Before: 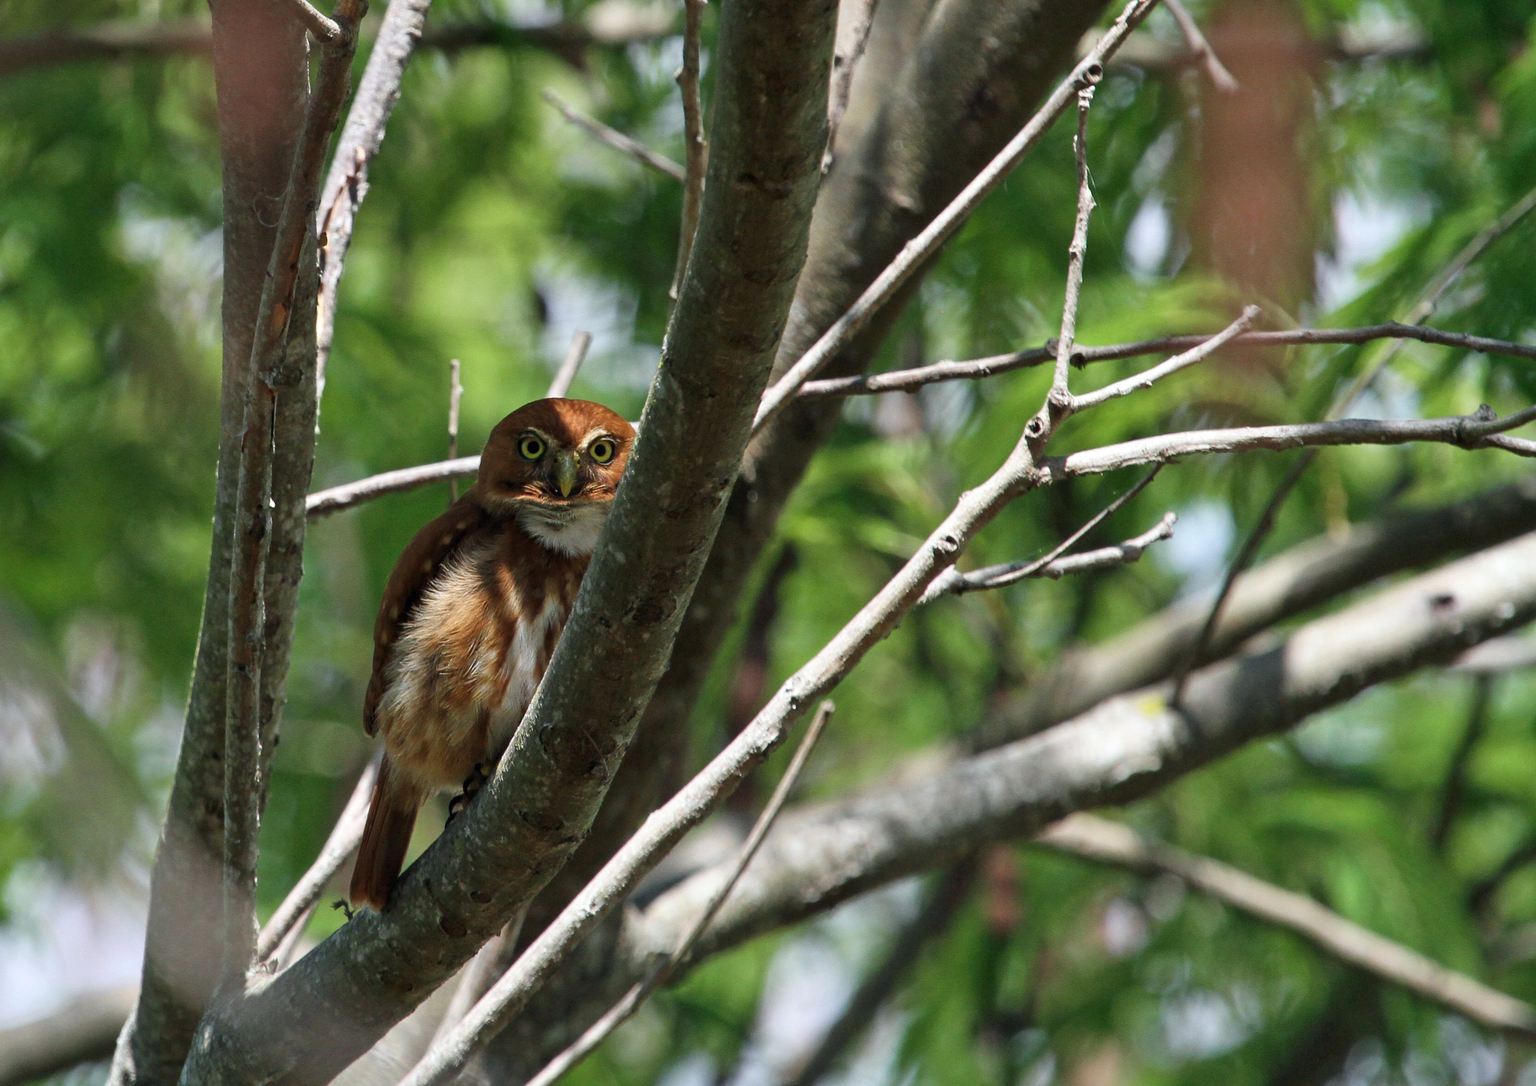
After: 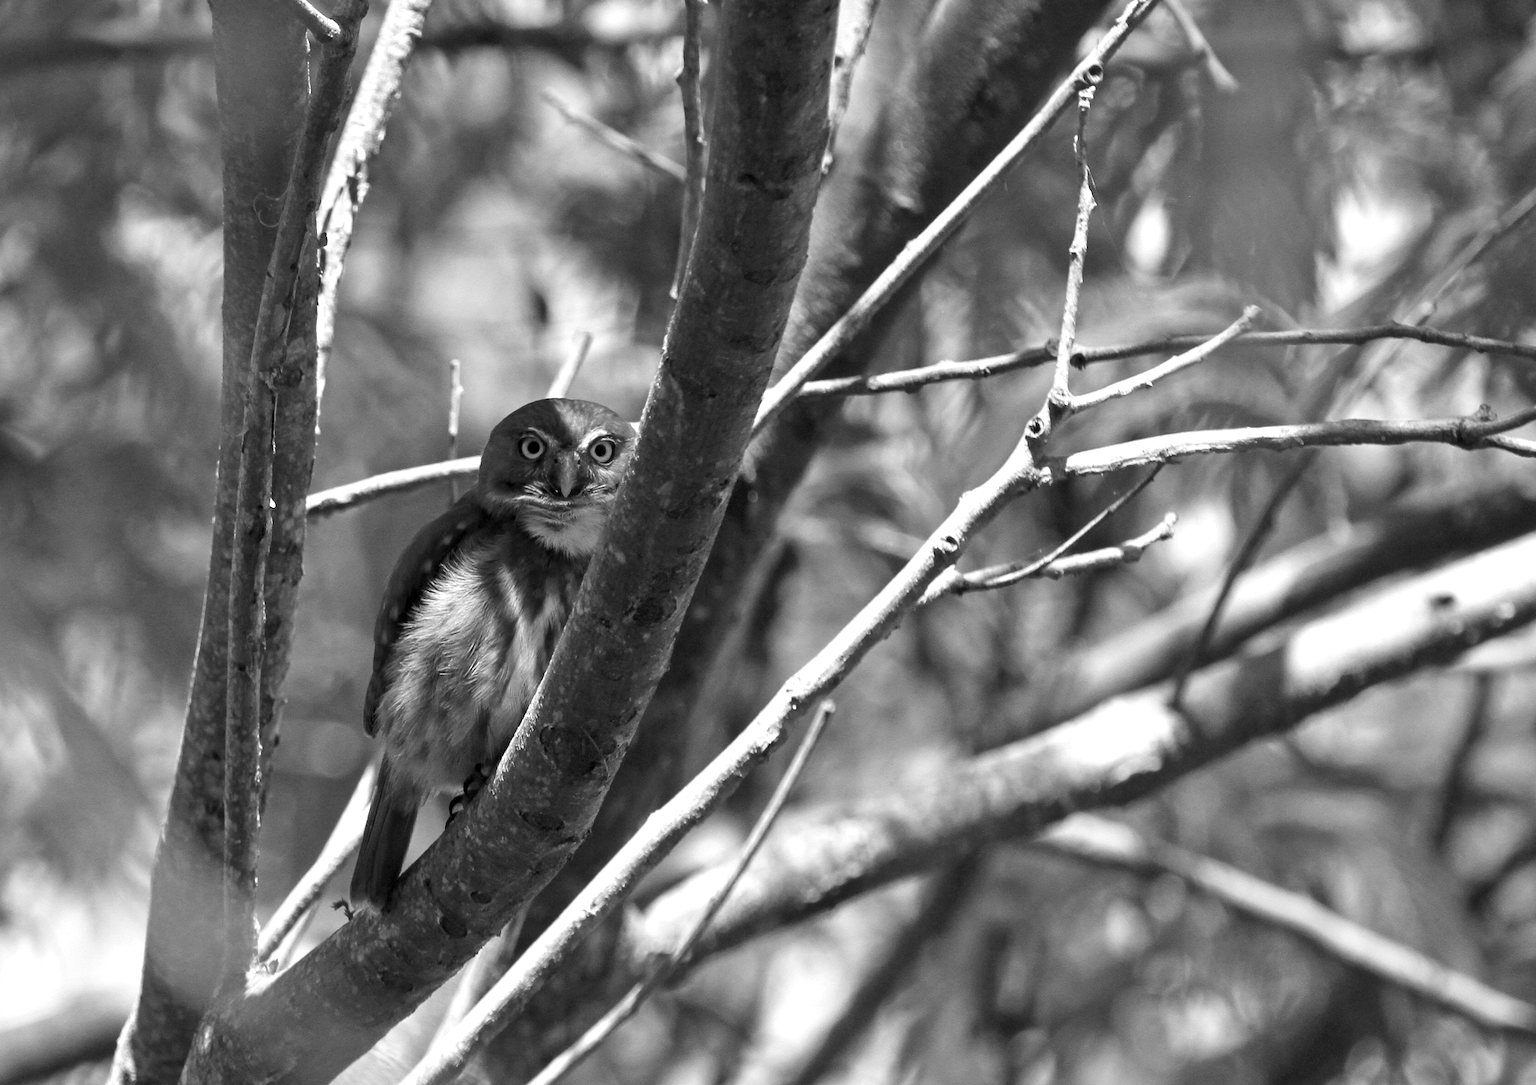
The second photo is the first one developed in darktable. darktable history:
exposure: black level correction 0.001, exposure 0.5 EV, compensate exposure bias true, compensate highlight preservation false
monochrome: on, module defaults
